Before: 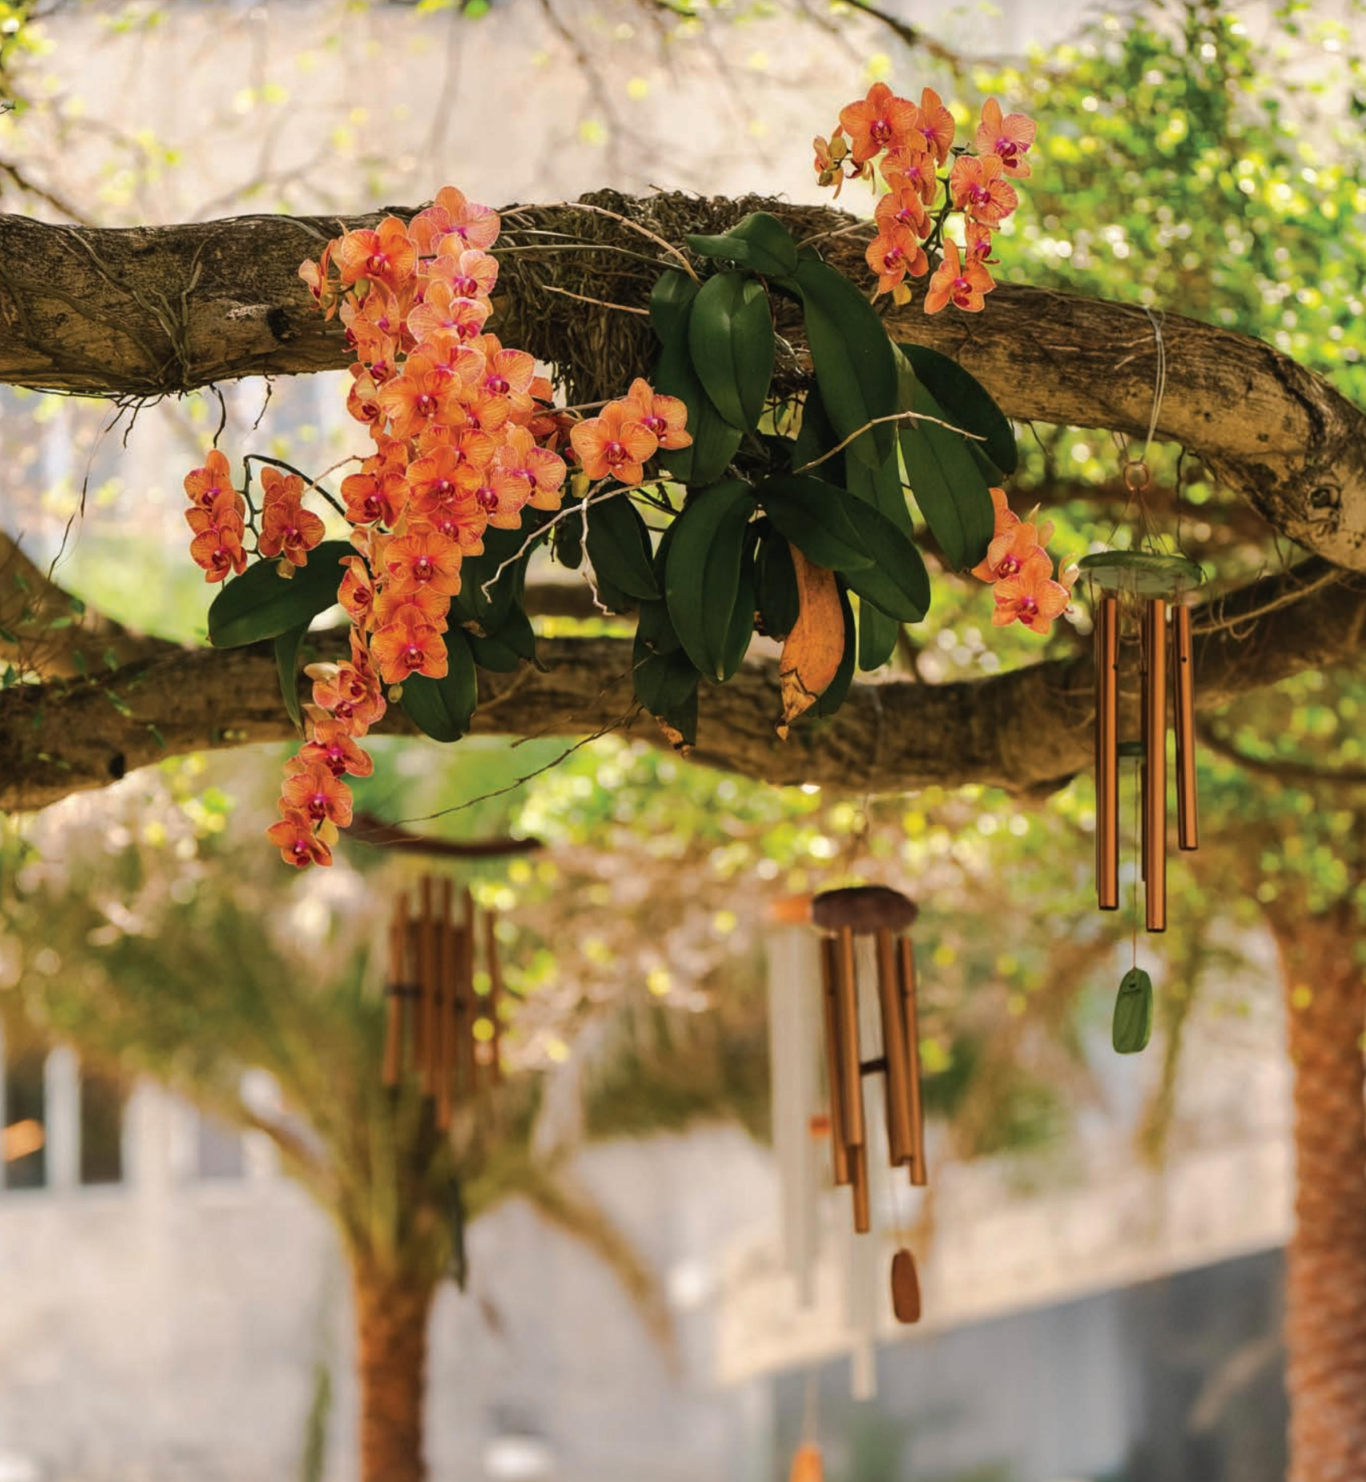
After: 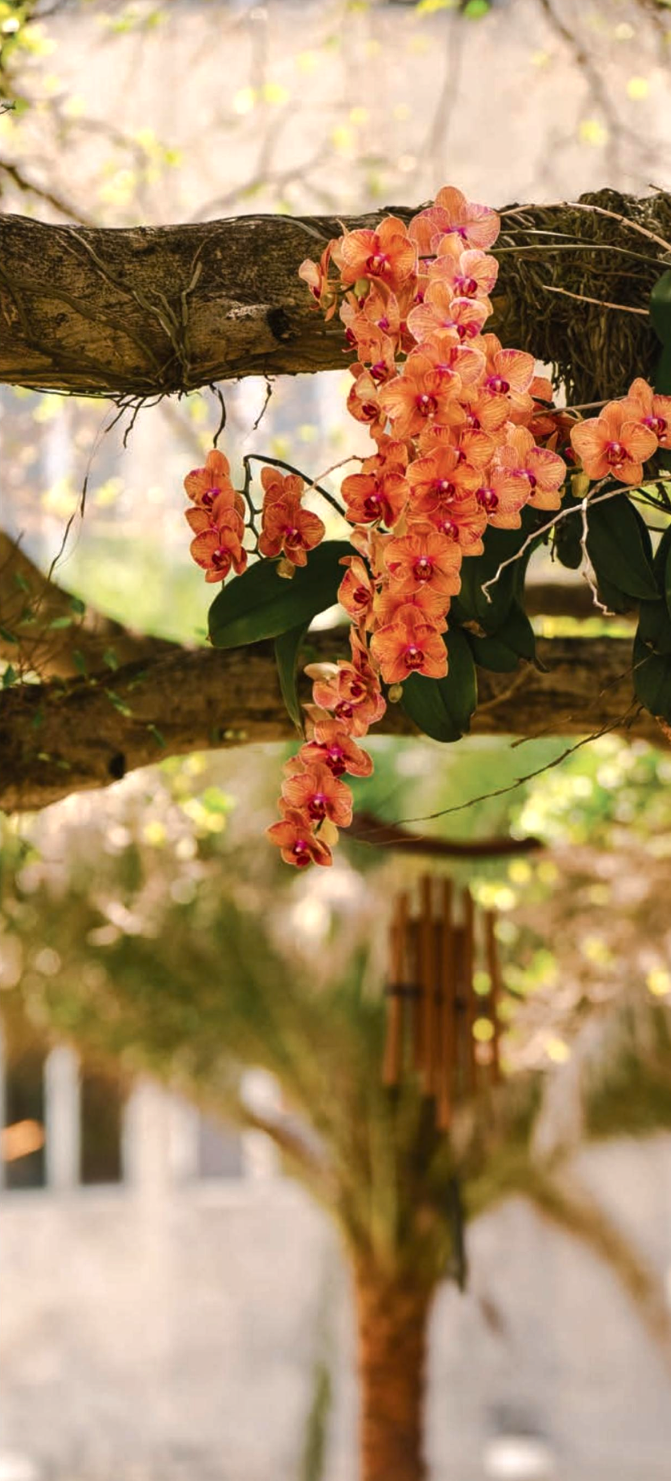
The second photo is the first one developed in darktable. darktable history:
color balance rgb: shadows lift › chroma 1%, shadows lift › hue 28.8°, power › hue 60°, highlights gain › chroma 1%, highlights gain › hue 60°, global offset › luminance 0.25%, perceptual saturation grading › highlights -20%, perceptual saturation grading › shadows 20%, perceptual brilliance grading › highlights 5%, perceptual brilliance grading › shadows -10%, global vibrance 19.67%
local contrast: mode bilateral grid, contrast 20, coarseness 50, detail 120%, midtone range 0.2
crop and rotate: left 0%, top 0%, right 50.845%
